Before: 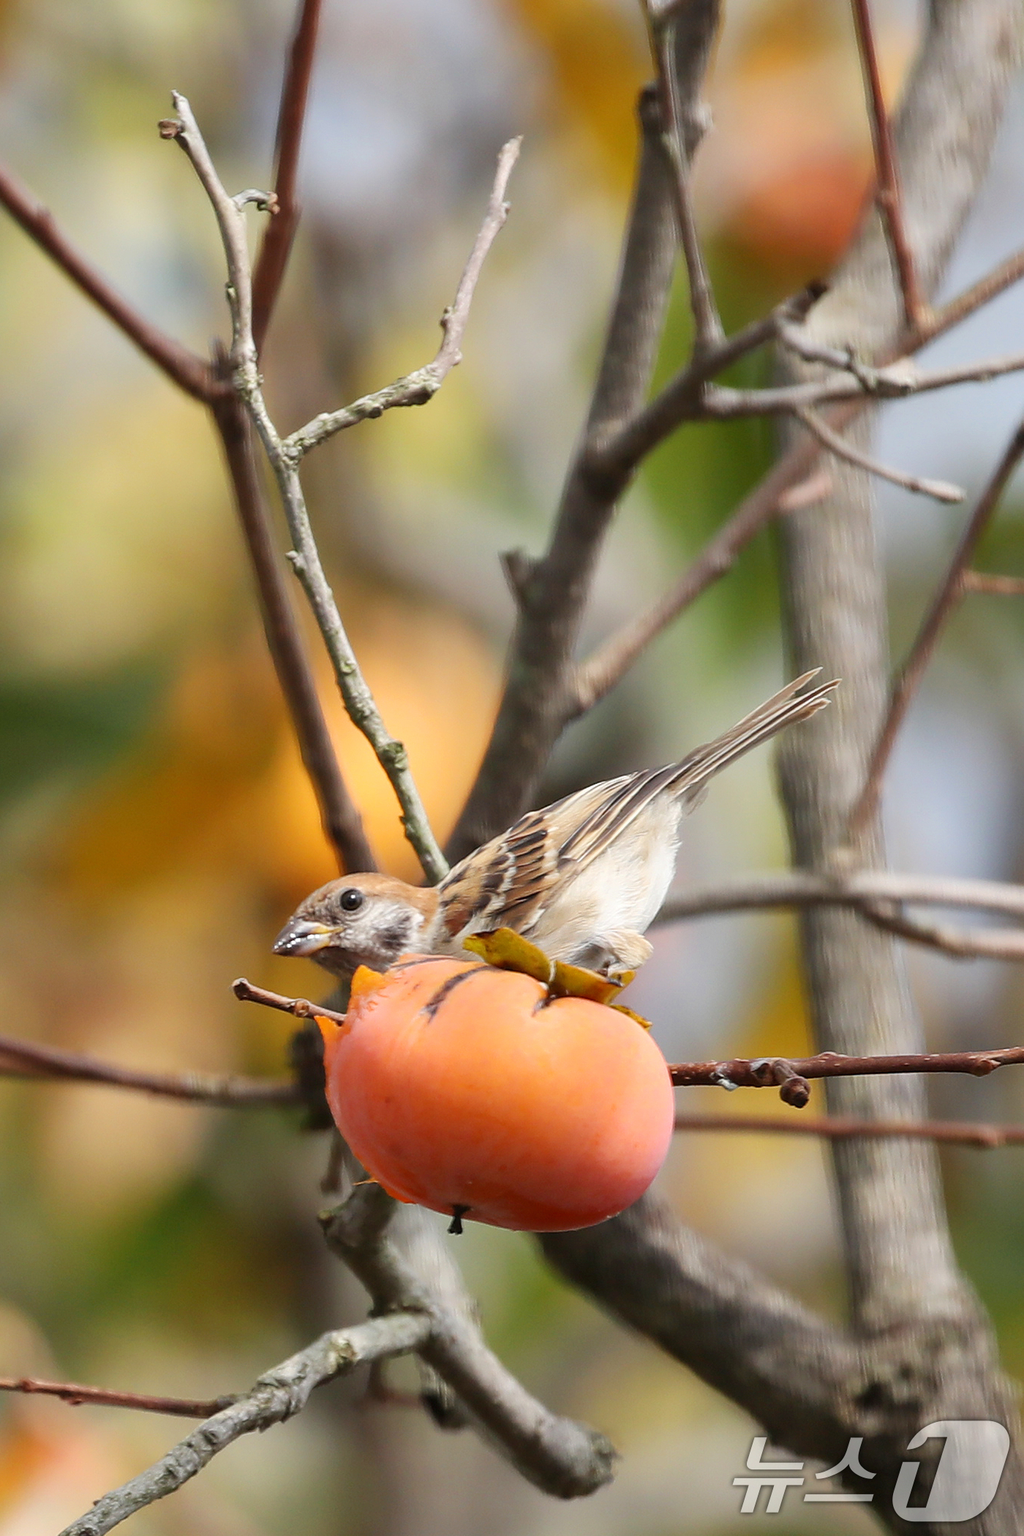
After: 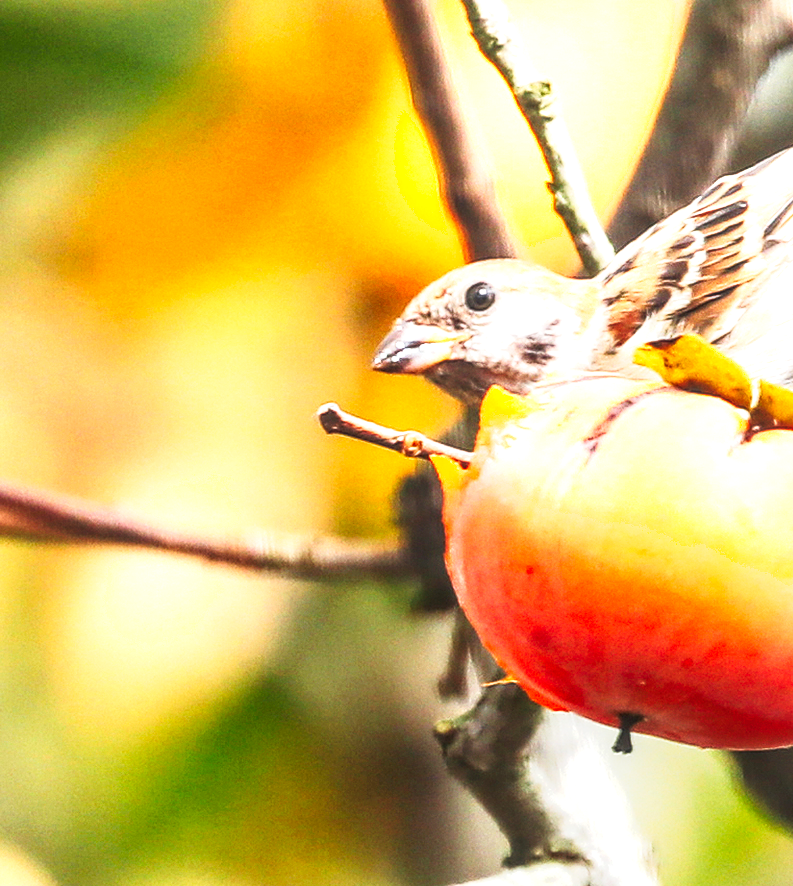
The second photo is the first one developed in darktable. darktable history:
exposure: black level correction 0, exposure 1.384 EV, compensate highlight preservation false
local contrast: highlights 4%, shadows 2%, detail 133%
tone curve: curves: ch0 [(0, 0) (0.004, 0.001) (0.133, 0.078) (0.325, 0.241) (0.832, 0.917) (1, 1)], preserve colors none
shadows and highlights: shadows 0.62, highlights 40.51
crop: top 44.522%, right 43.357%, bottom 13.249%
